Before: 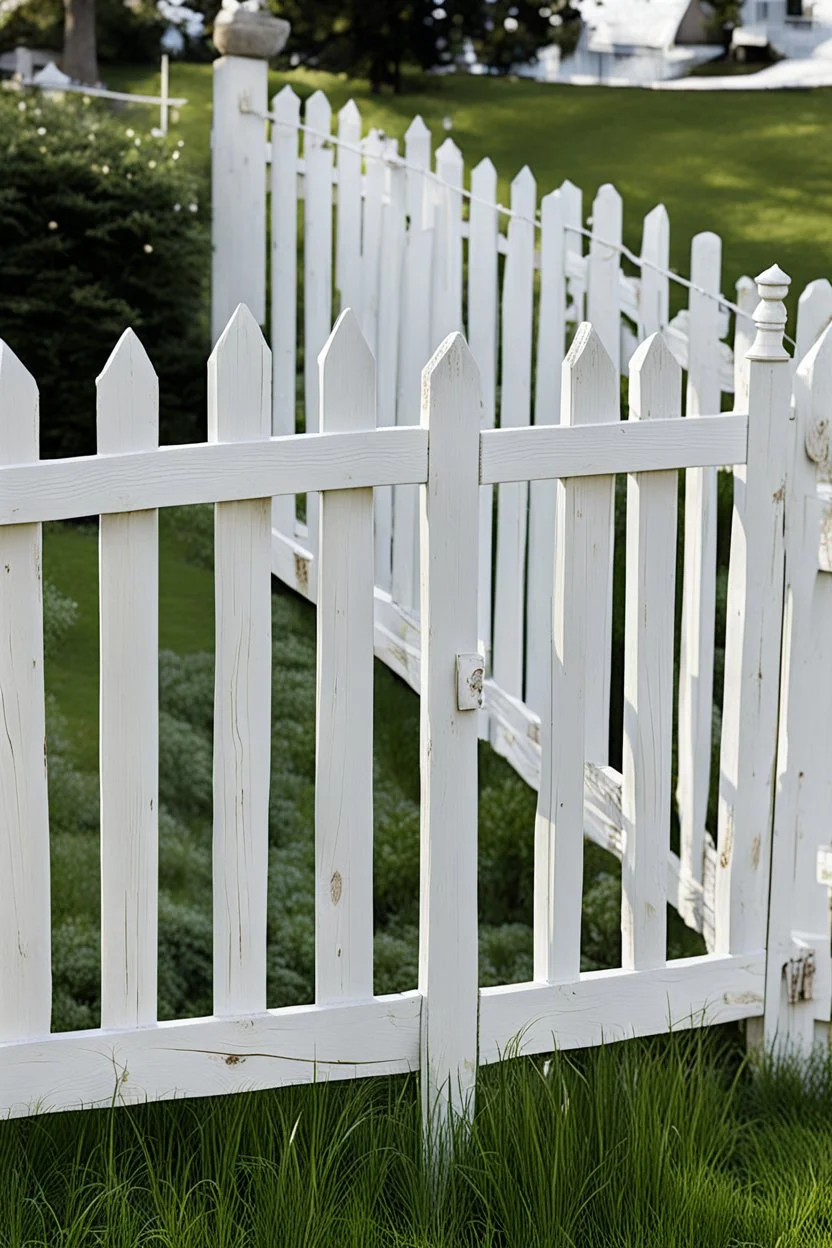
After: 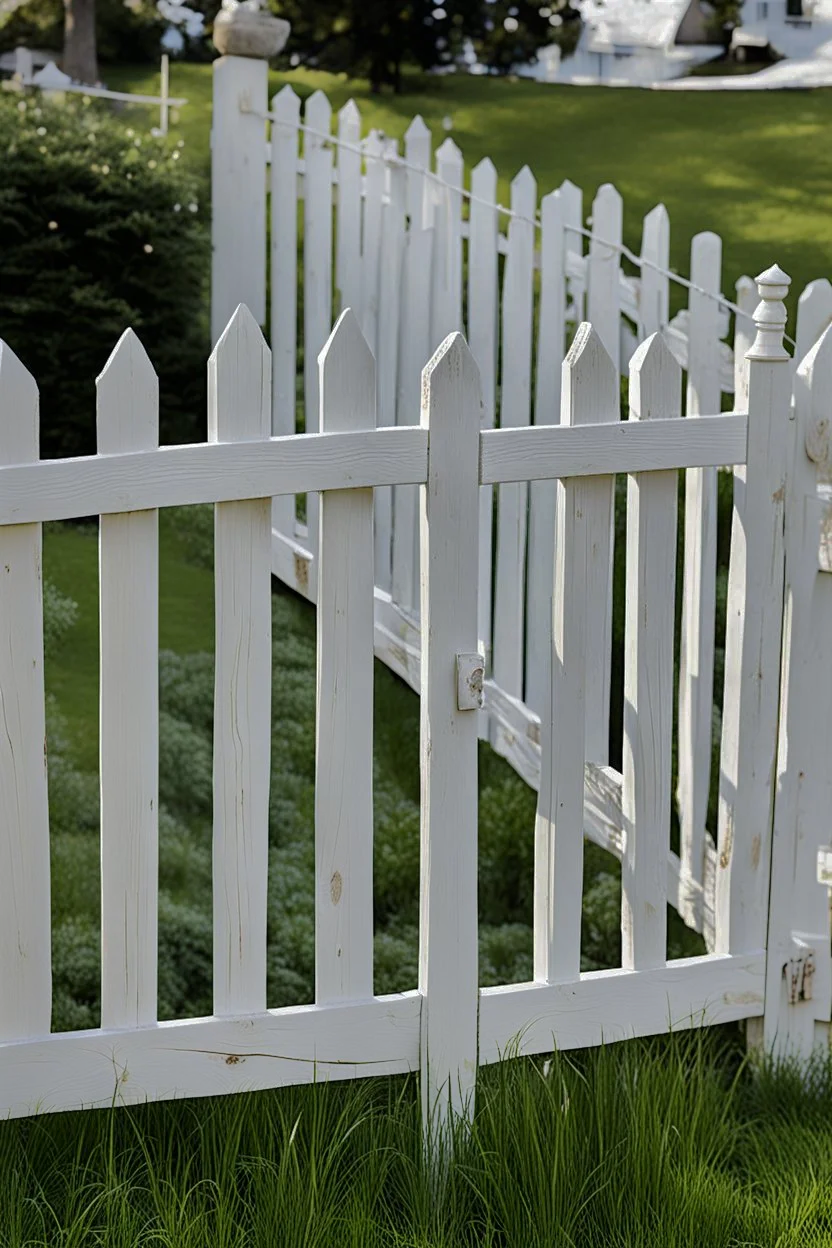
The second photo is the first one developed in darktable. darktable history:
shadows and highlights: shadows -18.33, highlights -73.21
